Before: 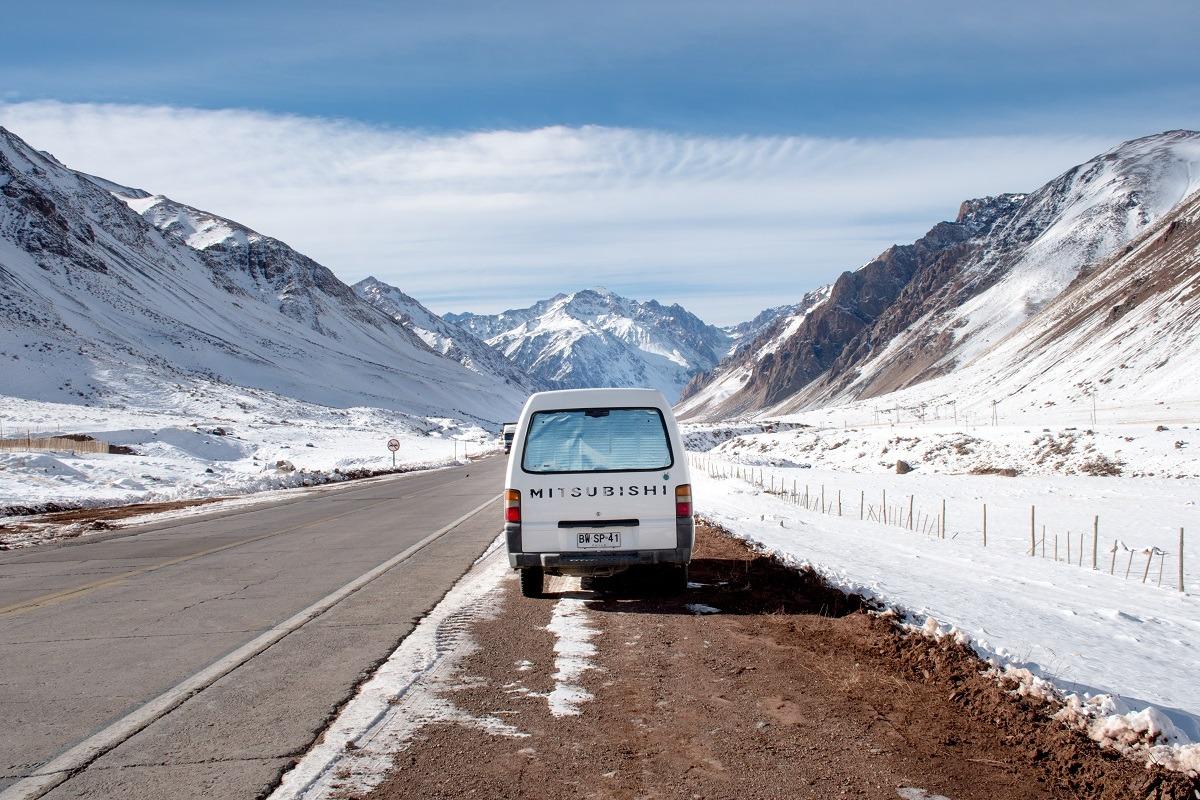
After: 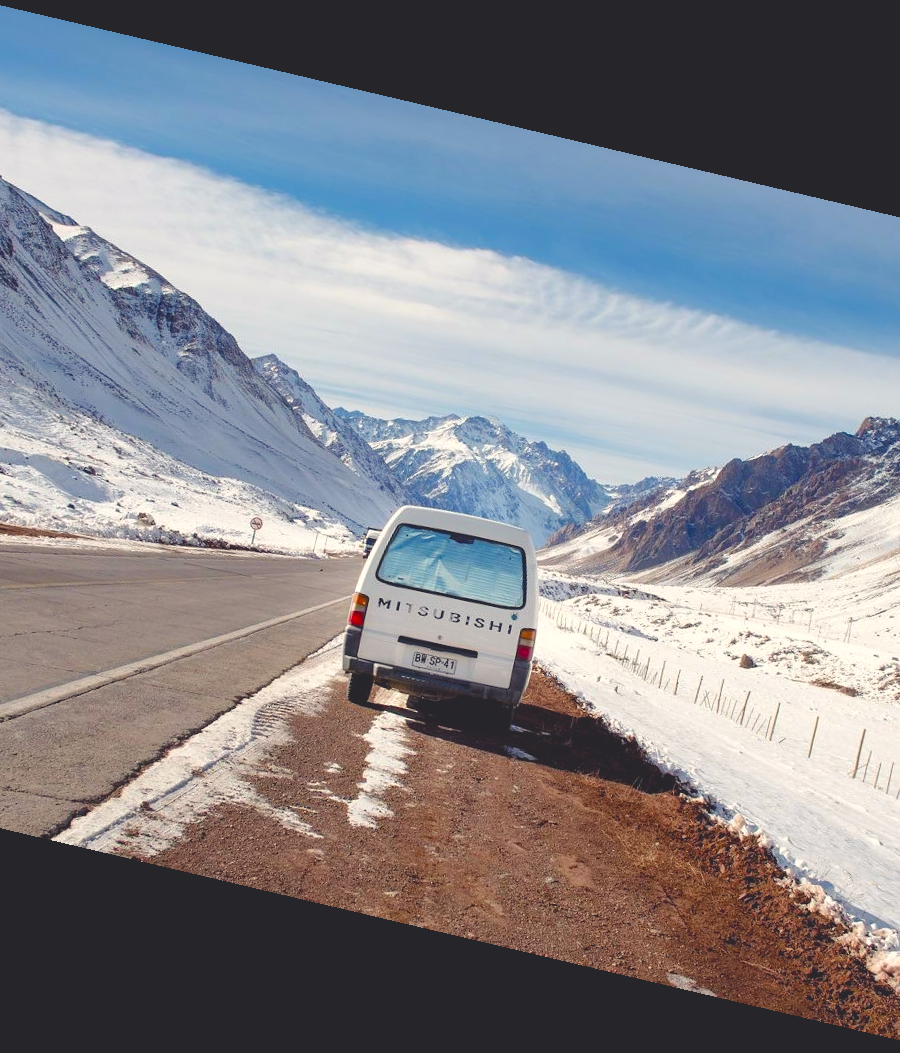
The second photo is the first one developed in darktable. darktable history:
crop: left 15.419%, right 17.914%
rotate and perspective: rotation 13.27°, automatic cropping off
tone equalizer: -8 EV -0.55 EV
color balance rgb: shadows lift › chroma 3%, shadows lift › hue 280.8°, power › hue 330°, highlights gain › chroma 3%, highlights gain › hue 75.6°, global offset › luminance 2%, perceptual saturation grading › global saturation 20%, perceptual saturation grading › highlights -25%, perceptual saturation grading › shadows 50%, global vibrance 20.33%
